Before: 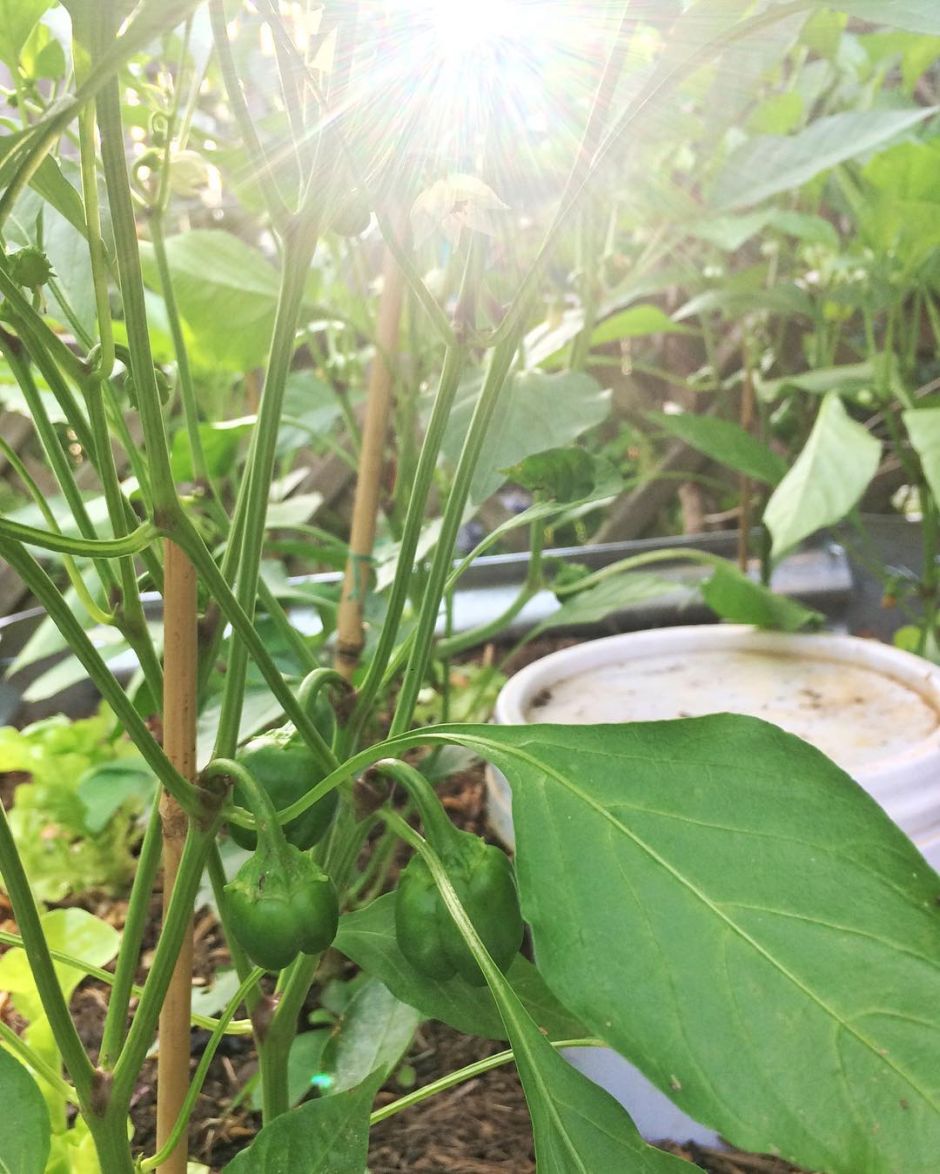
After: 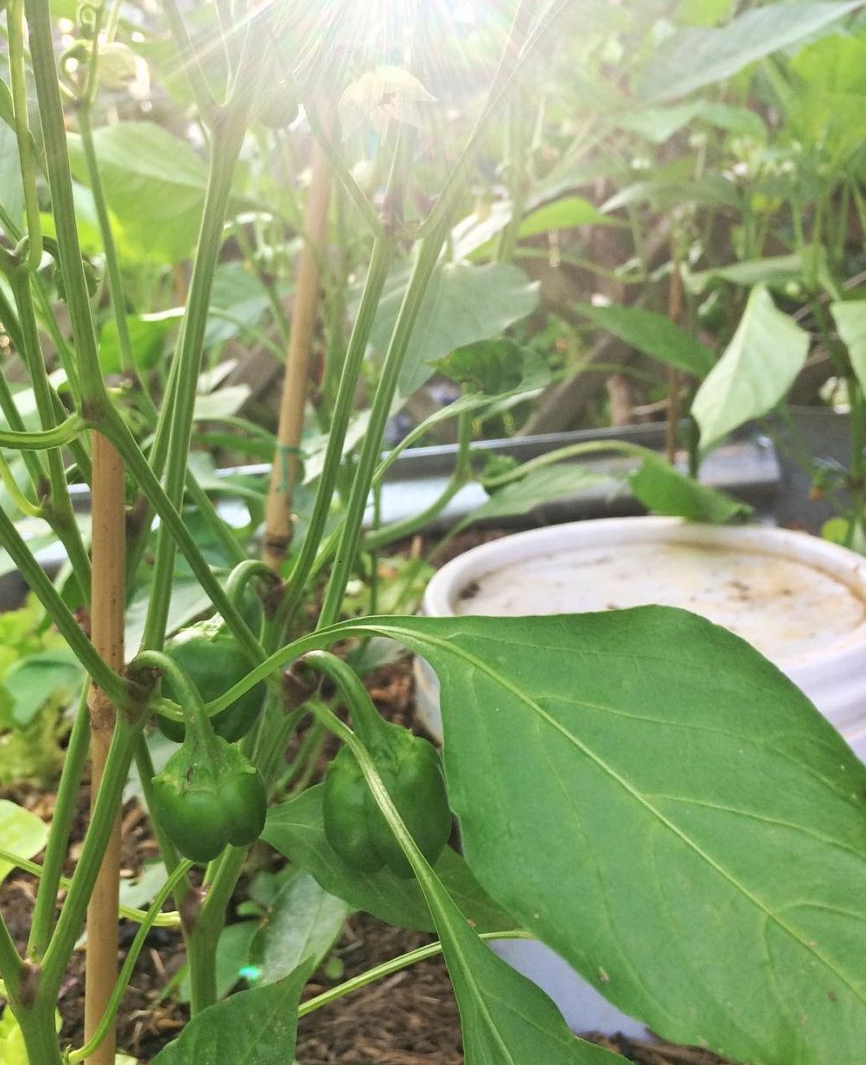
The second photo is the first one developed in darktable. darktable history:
crop and rotate: left 7.865%, top 9.255%
